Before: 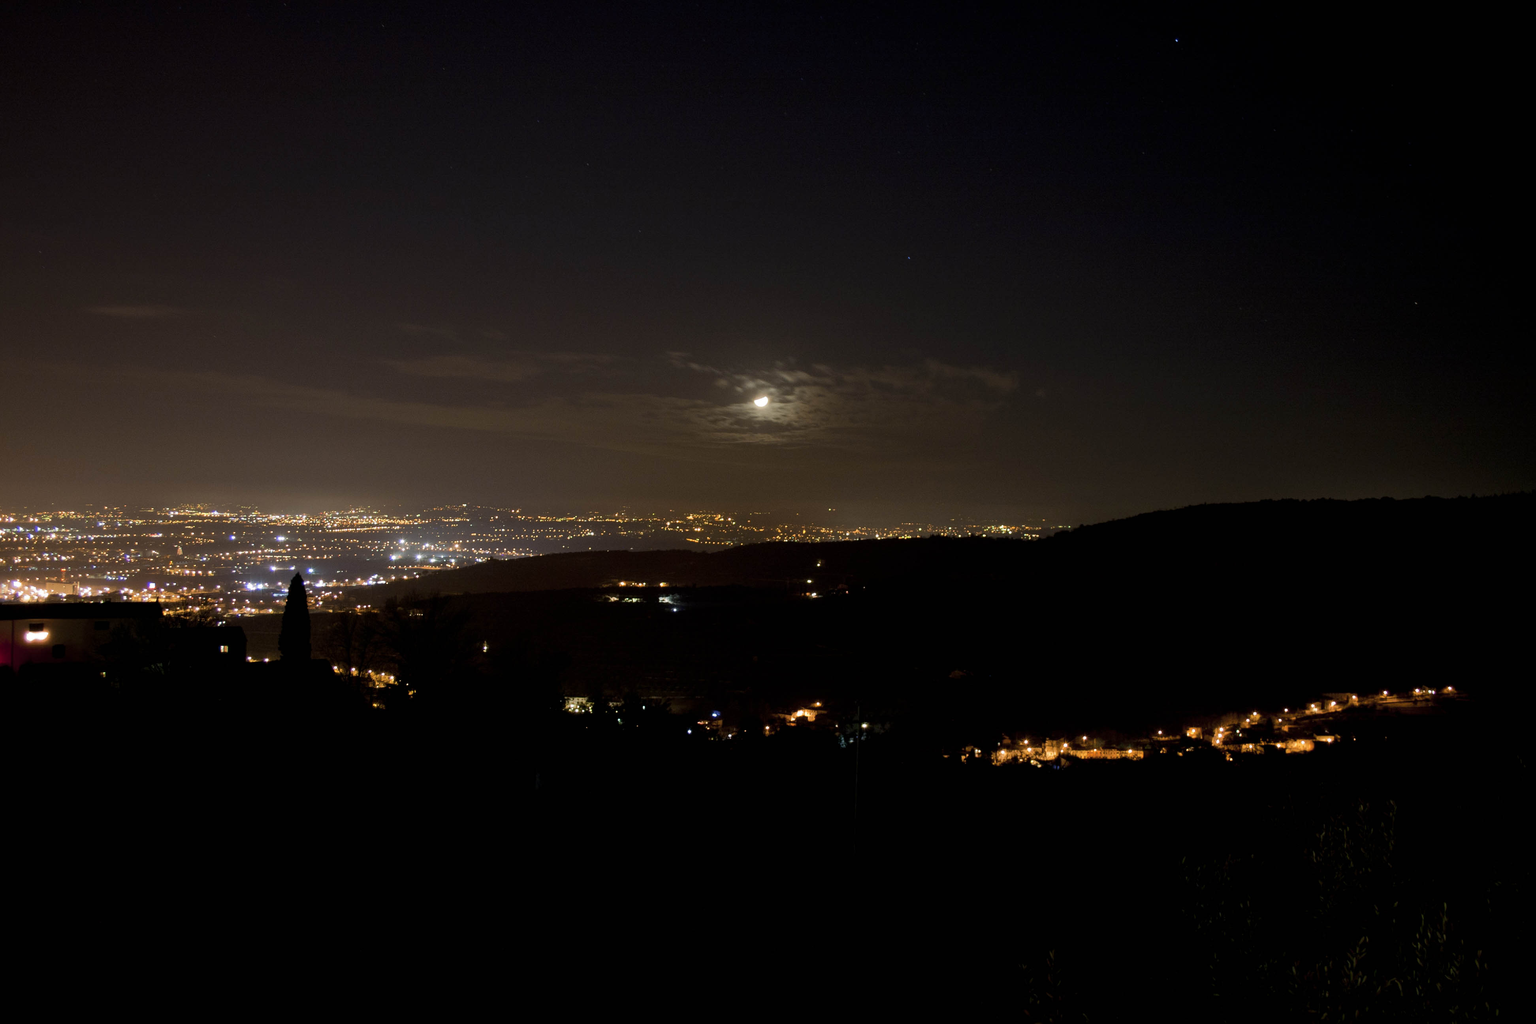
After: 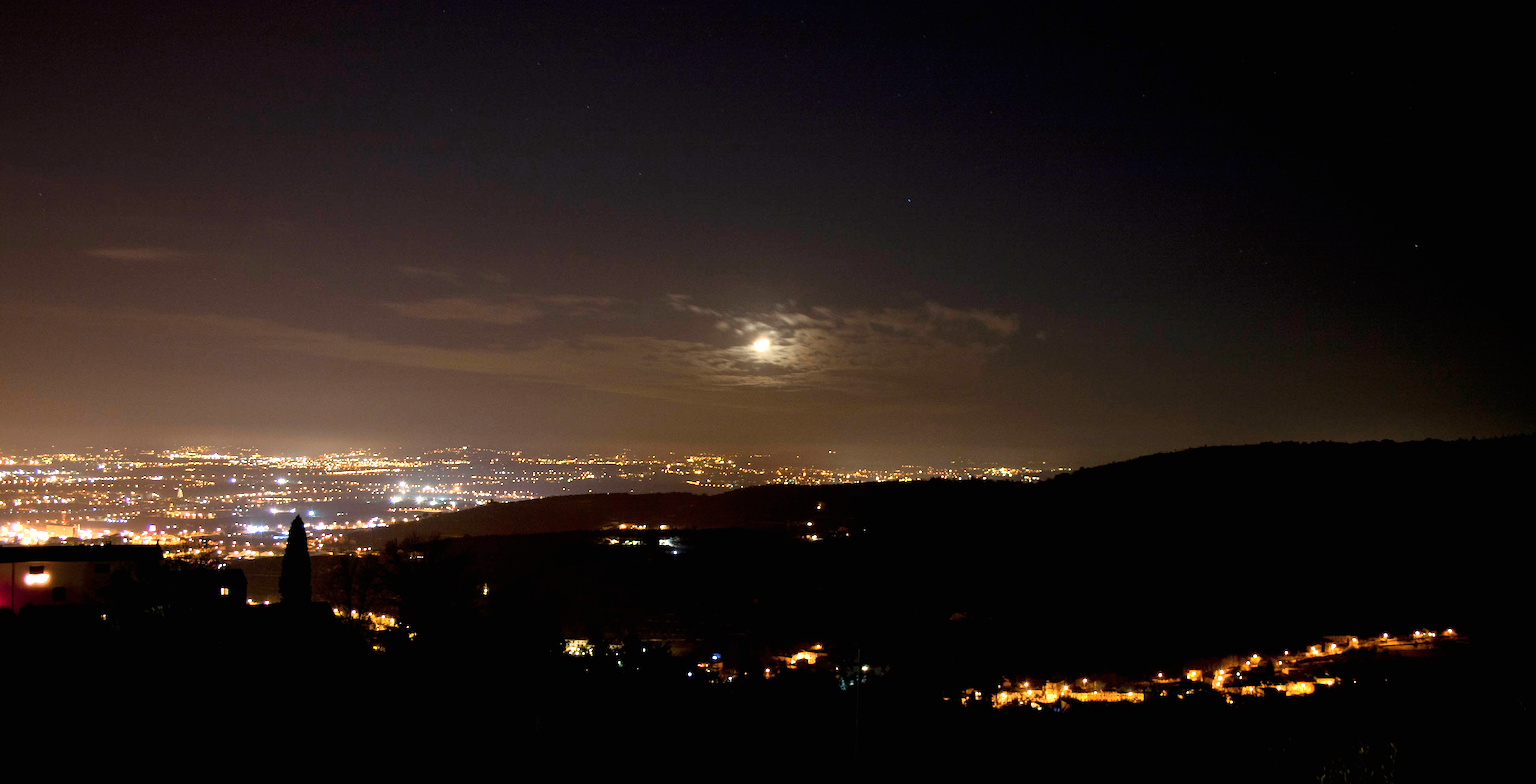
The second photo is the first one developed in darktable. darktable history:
exposure: black level correction 0, exposure 1.199 EV, compensate highlight preservation false
crop: top 5.669%, bottom 17.648%
